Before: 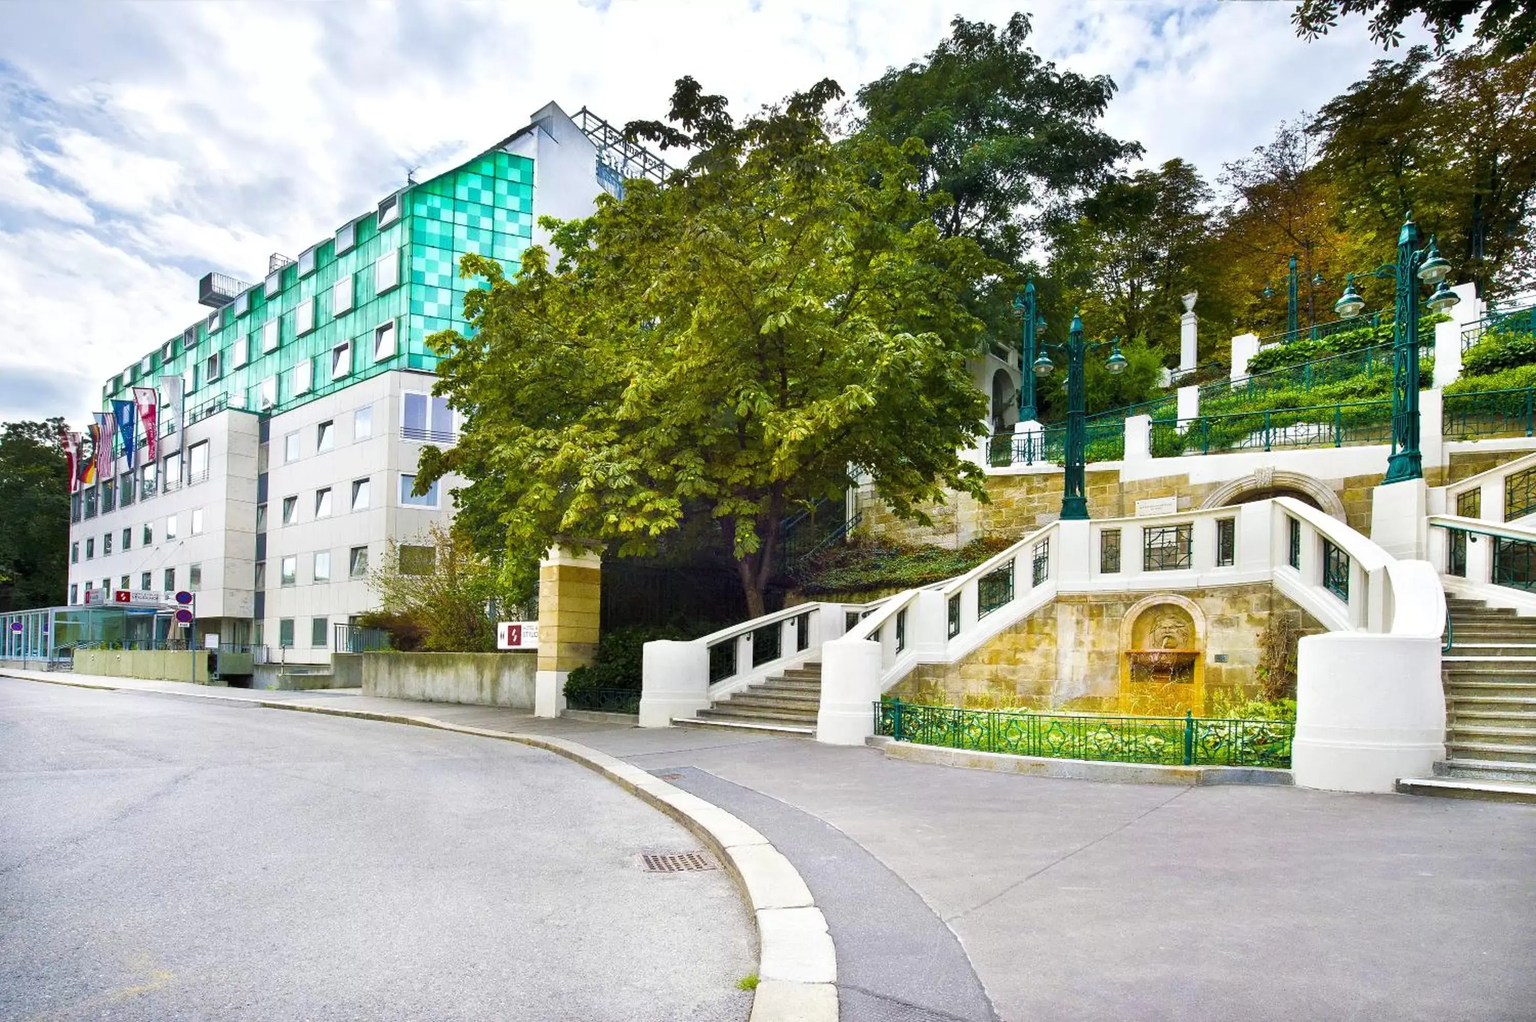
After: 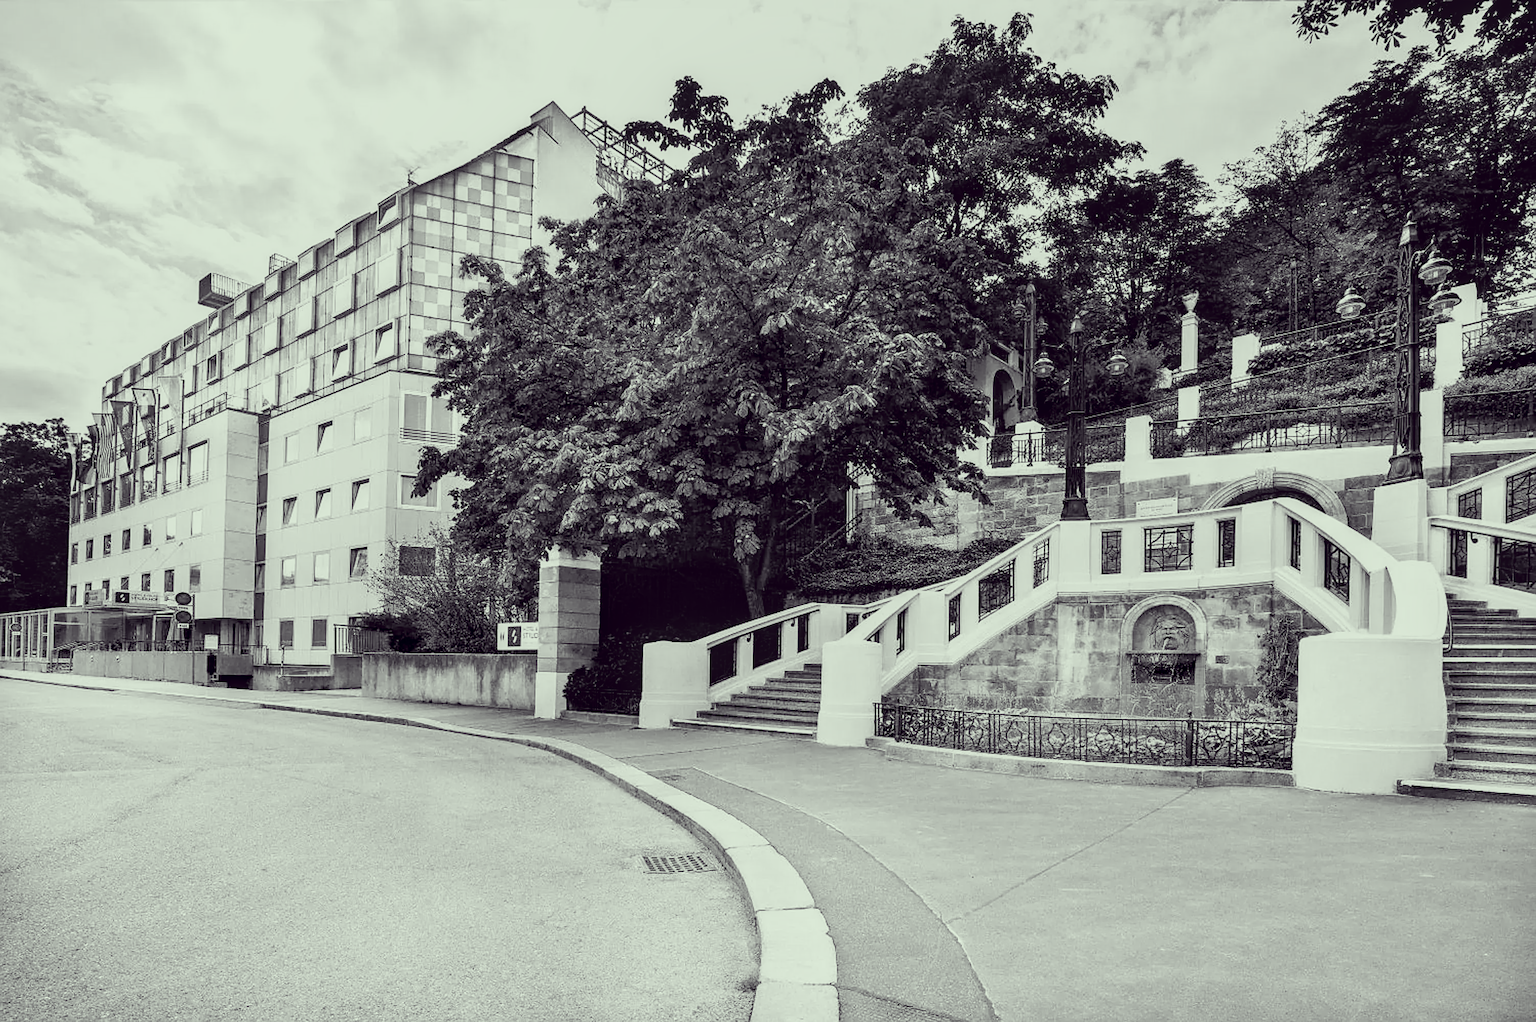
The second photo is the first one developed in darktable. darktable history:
color correction: highlights a* -20.89, highlights b* 20.77, shadows a* 19.55, shadows b* -19.93, saturation 0.423
color balance rgb: perceptual saturation grading › global saturation 15.418%, perceptual saturation grading › highlights -19.19%, perceptual saturation grading › shadows 19.249%
sharpen: on, module defaults
local contrast: on, module defaults
color calibration: output gray [0.253, 0.26, 0.487, 0], illuminant as shot in camera, x 0.358, y 0.373, temperature 4628.91 K
filmic rgb: black relative exposure -8.01 EV, white relative exposure 4.02 EV, threshold 5.98 EV, hardness 4.14, latitude 49.57%, contrast 1.101, color science v4 (2020), iterations of high-quality reconstruction 0, enable highlight reconstruction true
tone curve: curves: ch0 [(0, 0) (0.003, 0.003) (0.011, 0.011) (0.025, 0.024) (0.044, 0.043) (0.069, 0.068) (0.1, 0.097) (0.136, 0.132) (0.177, 0.173) (0.224, 0.219) (0.277, 0.27) (0.335, 0.327) (0.399, 0.389) (0.468, 0.457) (0.543, 0.549) (0.623, 0.628) (0.709, 0.713) (0.801, 0.803) (0.898, 0.899) (1, 1)], color space Lab, independent channels, preserve colors none
crop and rotate: left 0.106%, bottom 0.009%
